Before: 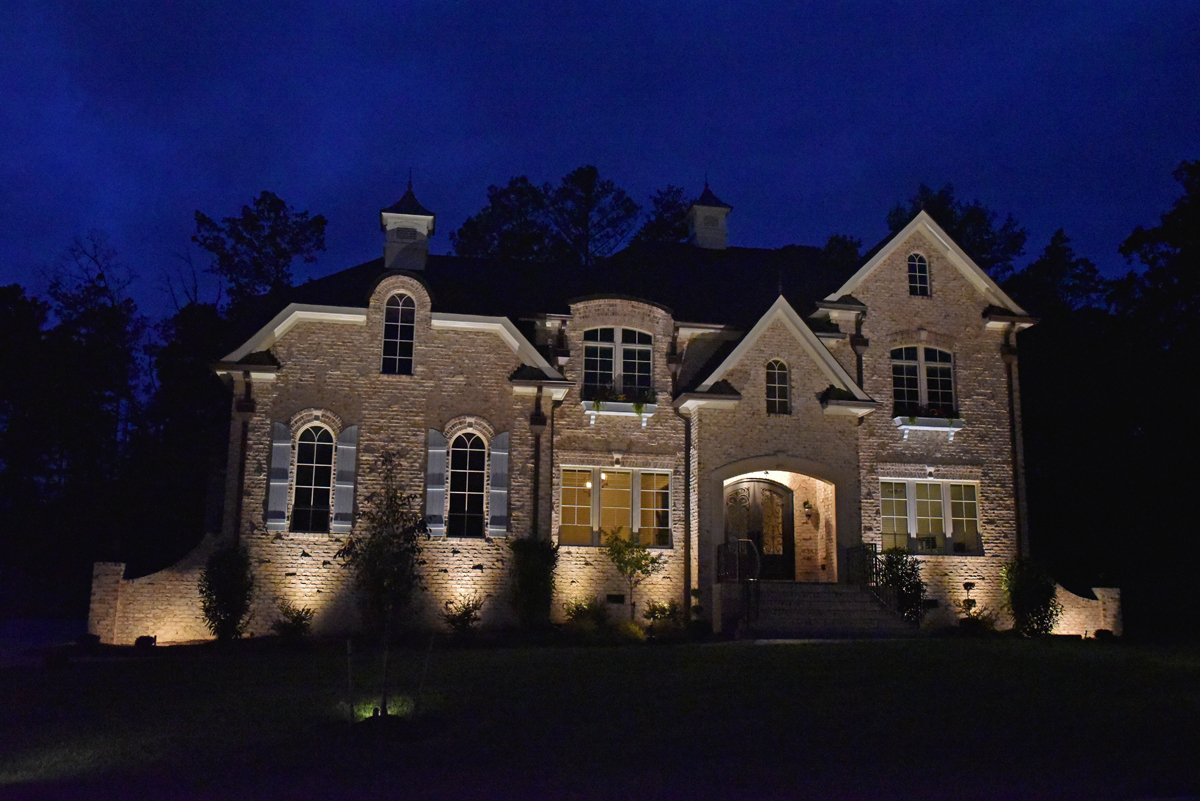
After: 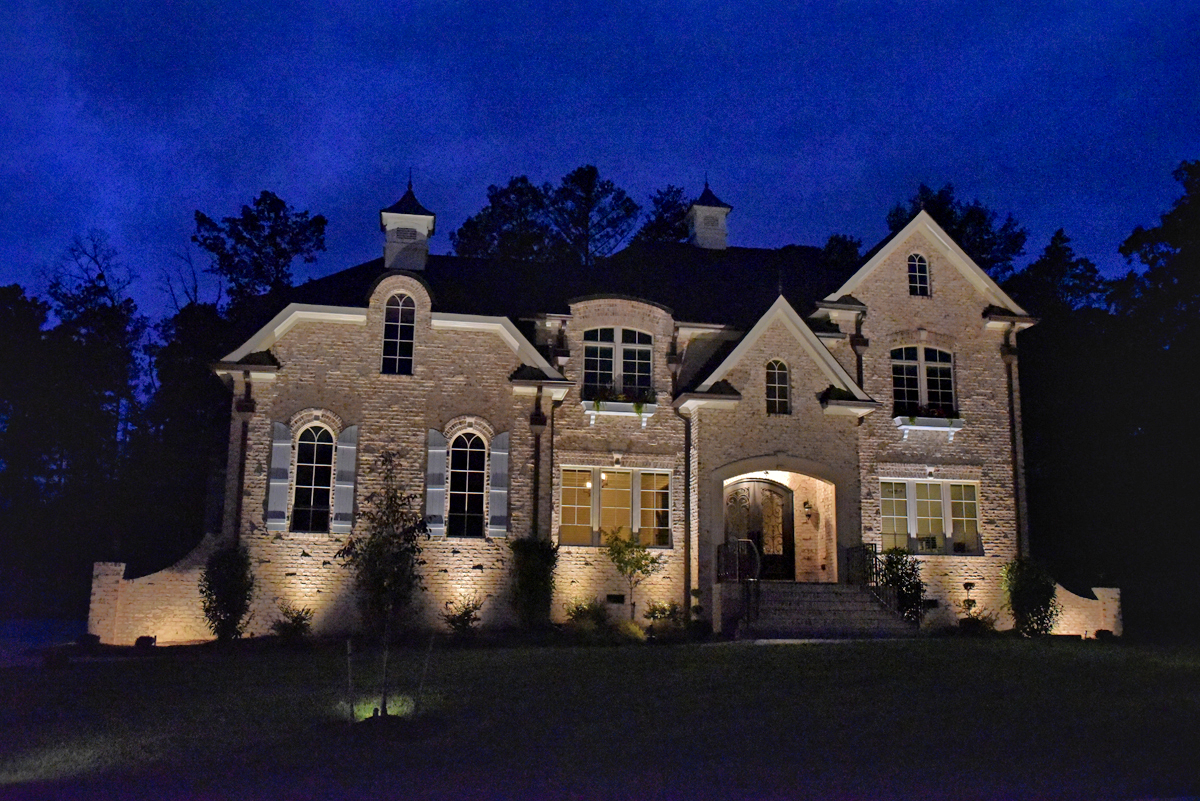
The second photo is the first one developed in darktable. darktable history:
base curve: curves: ch0 [(0, 0) (0.303, 0.277) (1, 1)]
exposure: black level correction -0.001, exposure 0.08 EV, compensate highlight preservation false
local contrast: mode bilateral grid, contrast 20, coarseness 50, detail 159%, midtone range 0.2
shadows and highlights: on, module defaults
